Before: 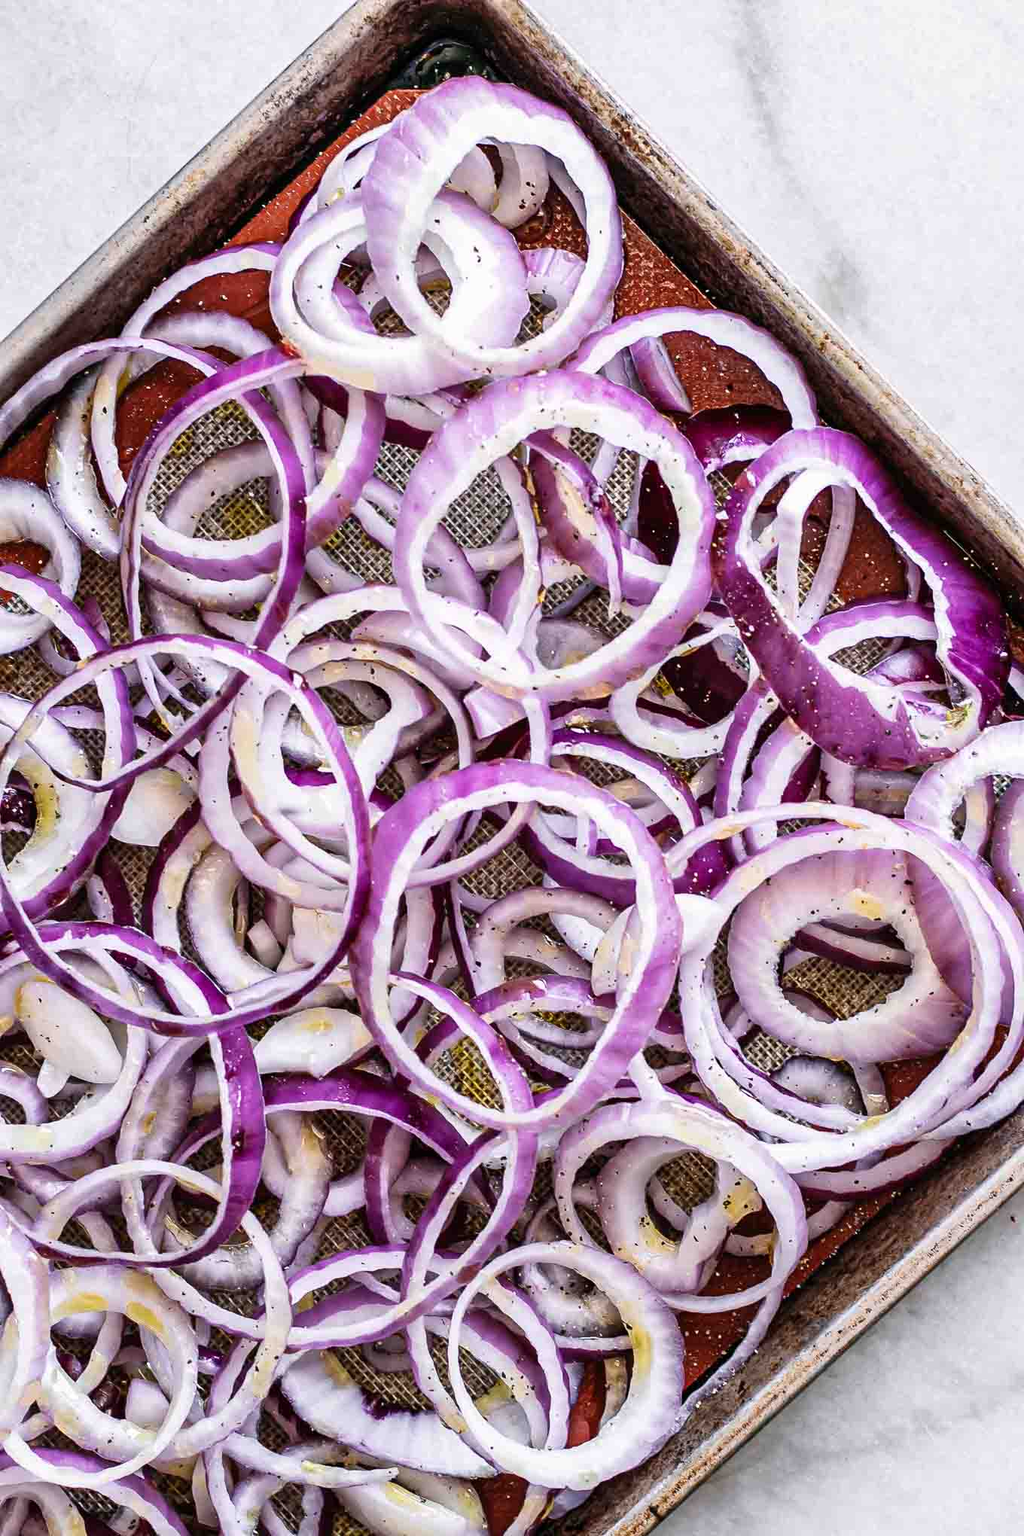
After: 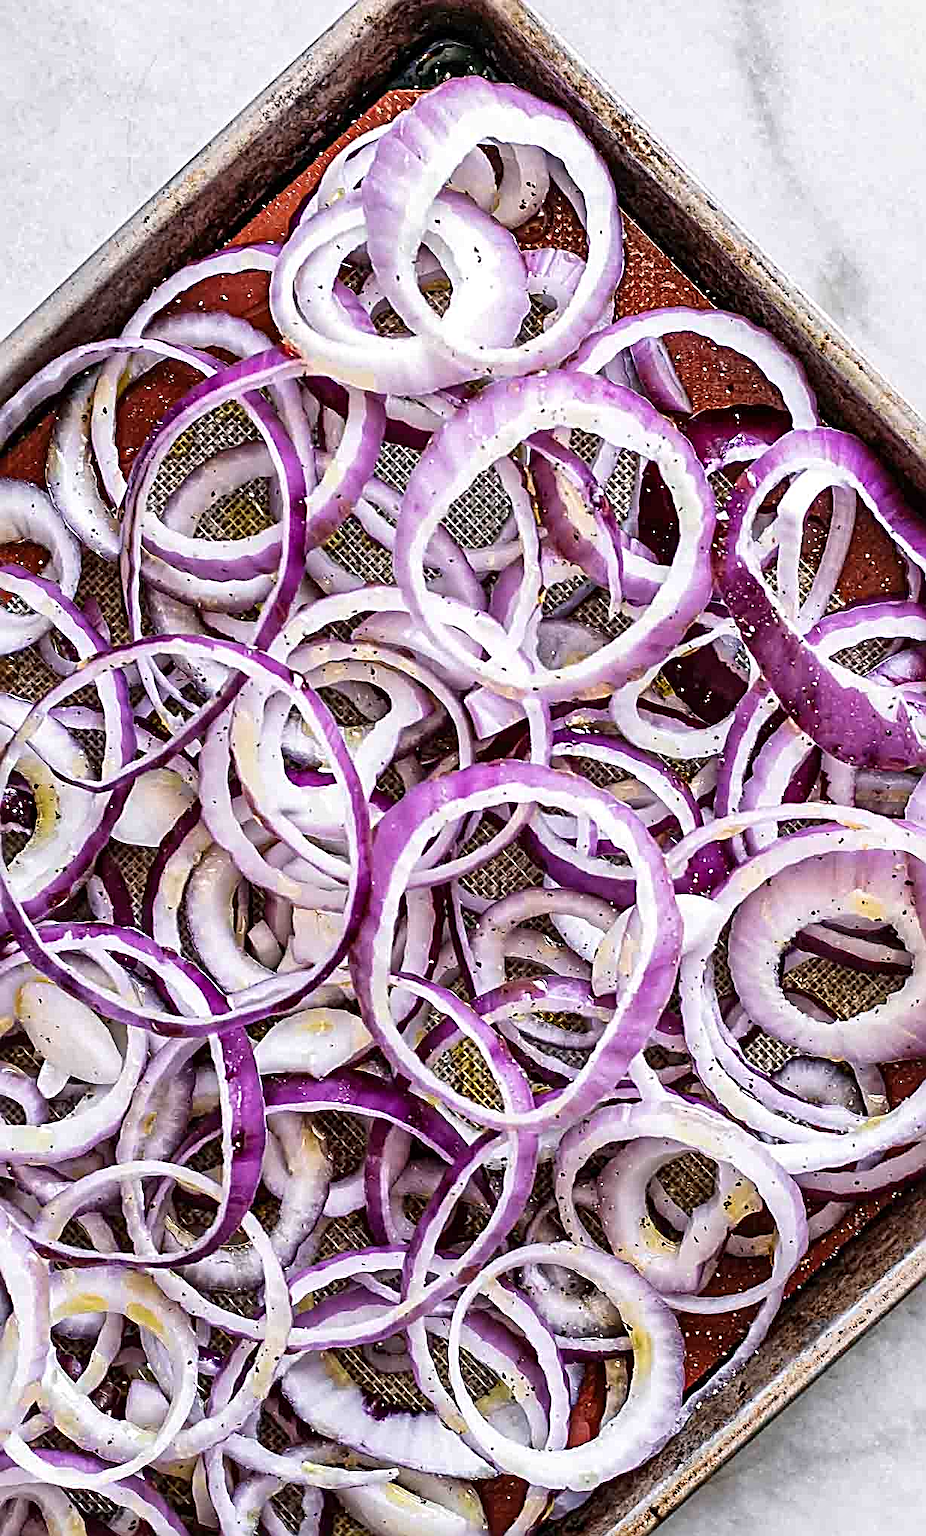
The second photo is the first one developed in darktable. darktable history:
sharpen: radius 3.012, amount 0.771
crop: right 9.492%, bottom 0.04%
local contrast: mode bilateral grid, contrast 20, coarseness 50, detail 120%, midtone range 0.2
